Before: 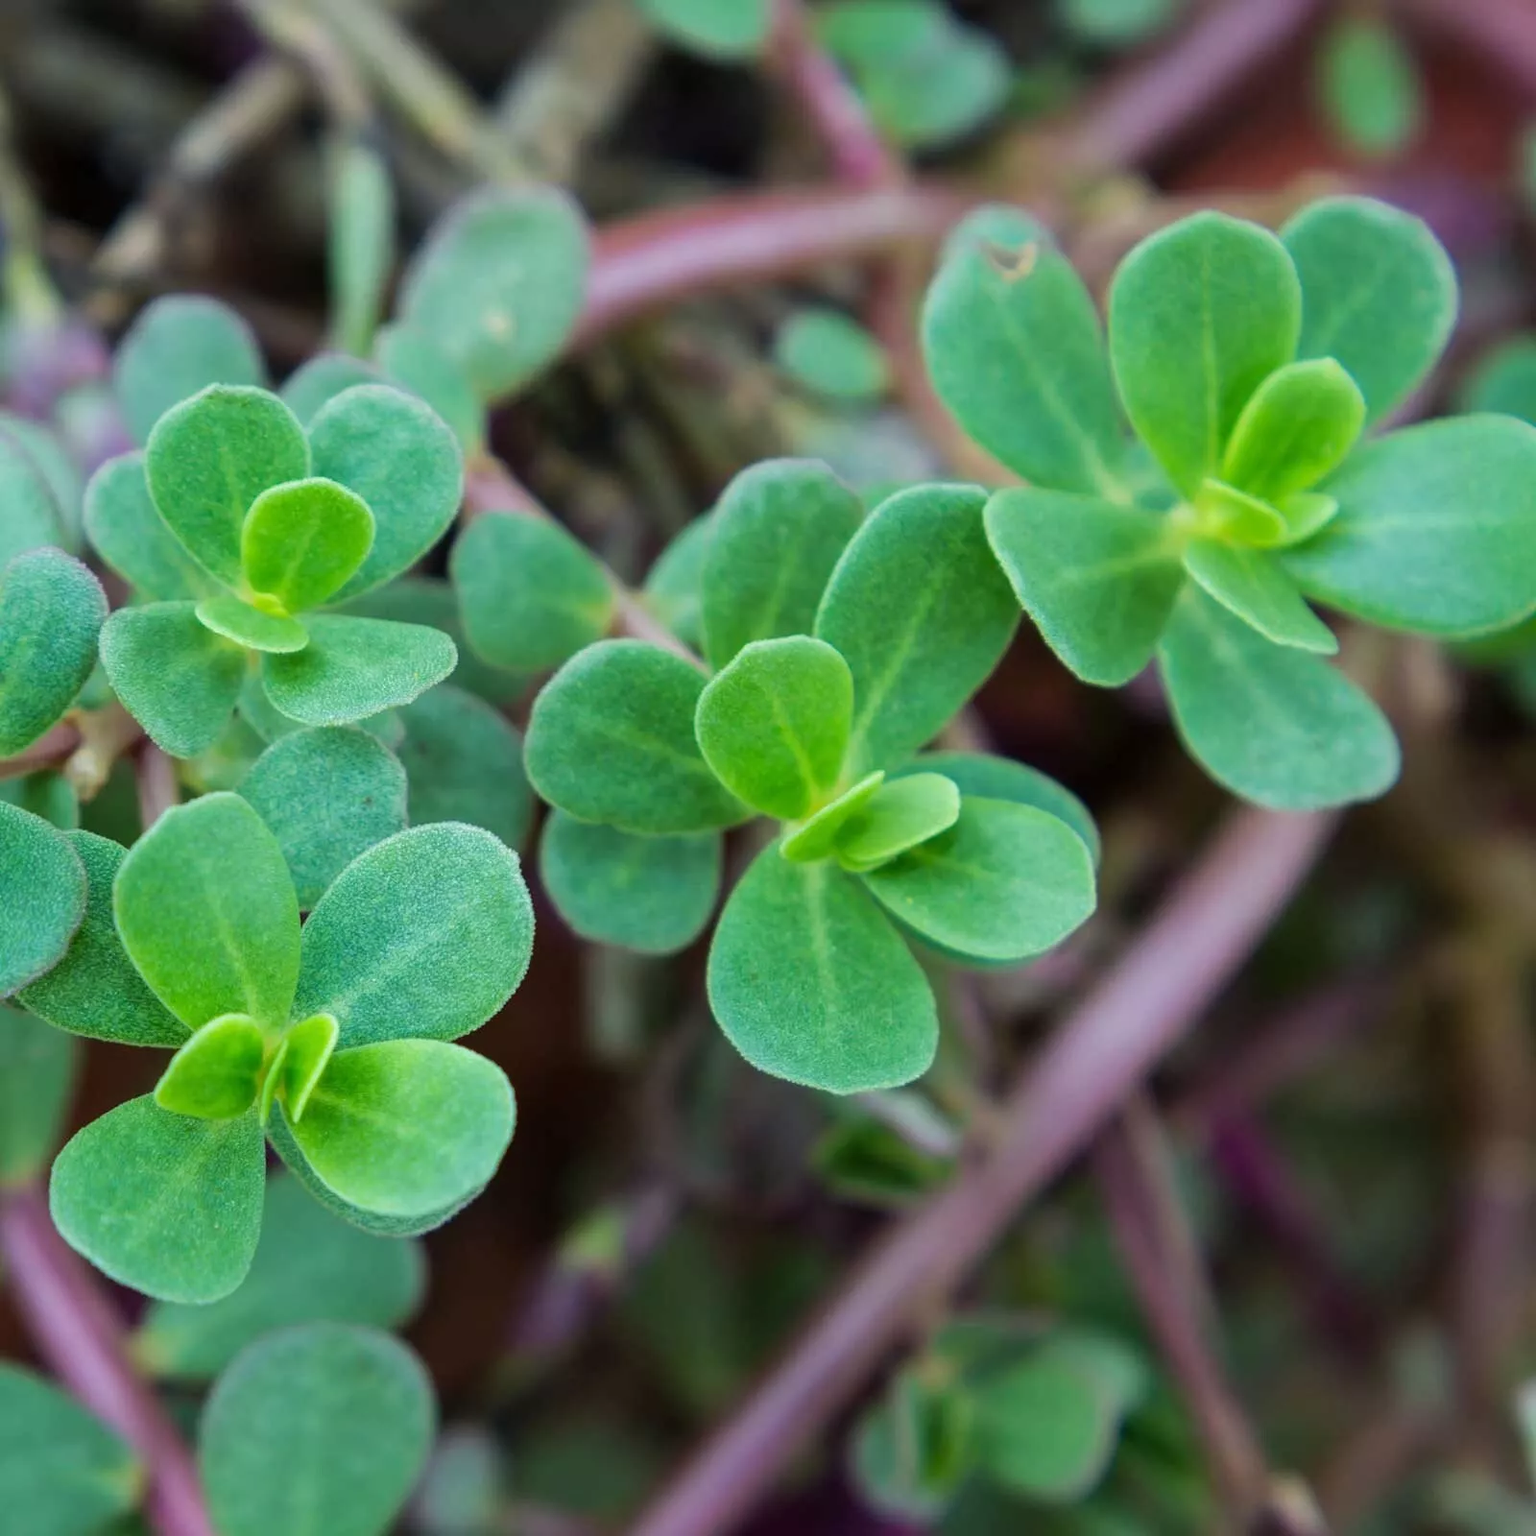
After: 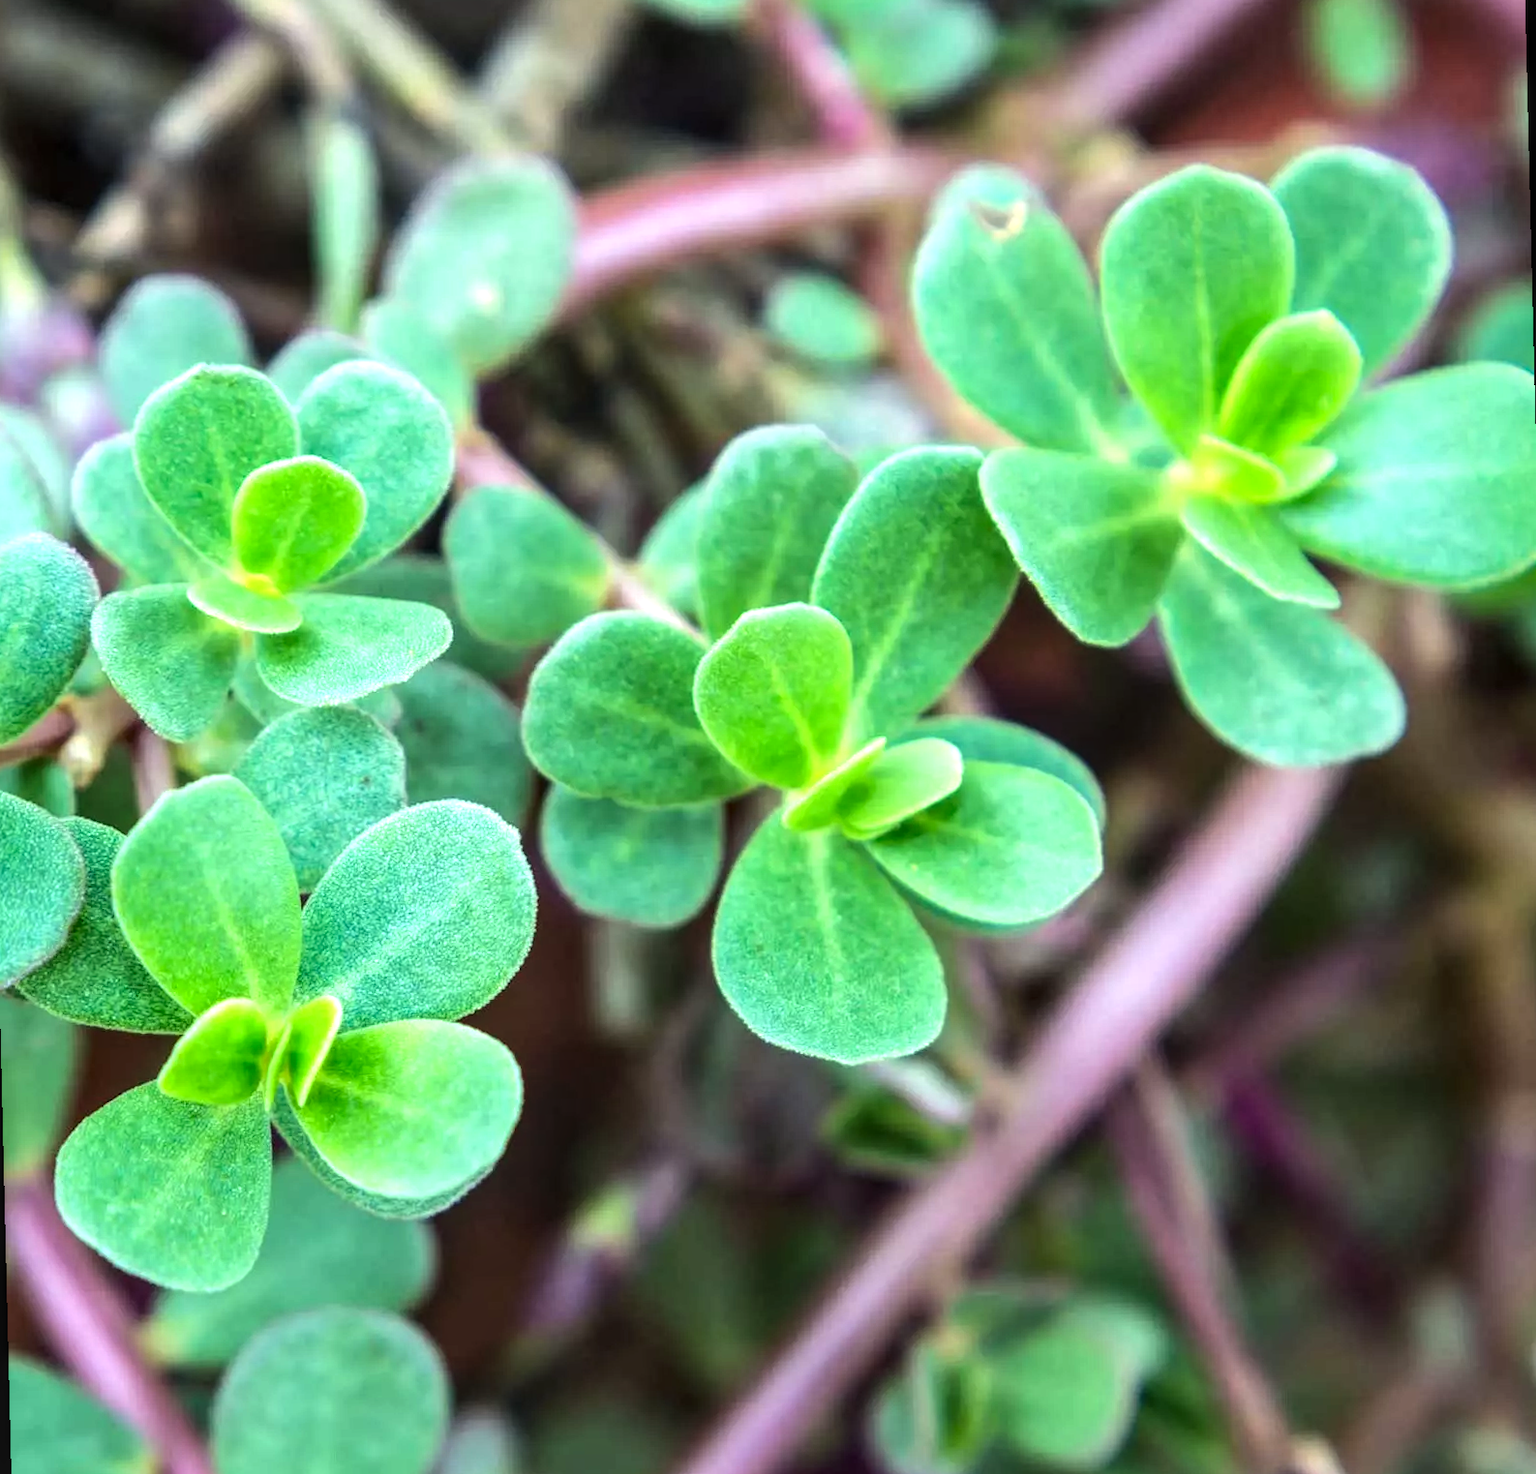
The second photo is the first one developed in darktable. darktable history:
local contrast: on, module defaults
exposure: black level correction 0, exposure 0.7 EV, compensate exposure bias true, compensate highlight preservation false
rotate and perspective: rotation -1.42°, crop left 0.016, crop right 0.984, crop top 0.035, crop bottom 0.965
tone equalizer: -8 EV -0.417 EV, -7 EV -0.389 EV, -6 EV -0.333 EV, -5 EV -0.222 EV, -3 EV 0.222 EV, -2 EV 0.333 EV, -1 EV 0.389 EV, +0 EV 0.417 EV, edges refinement/feathering 500, mask exposure compensation -1.57 EV, preserve details no
